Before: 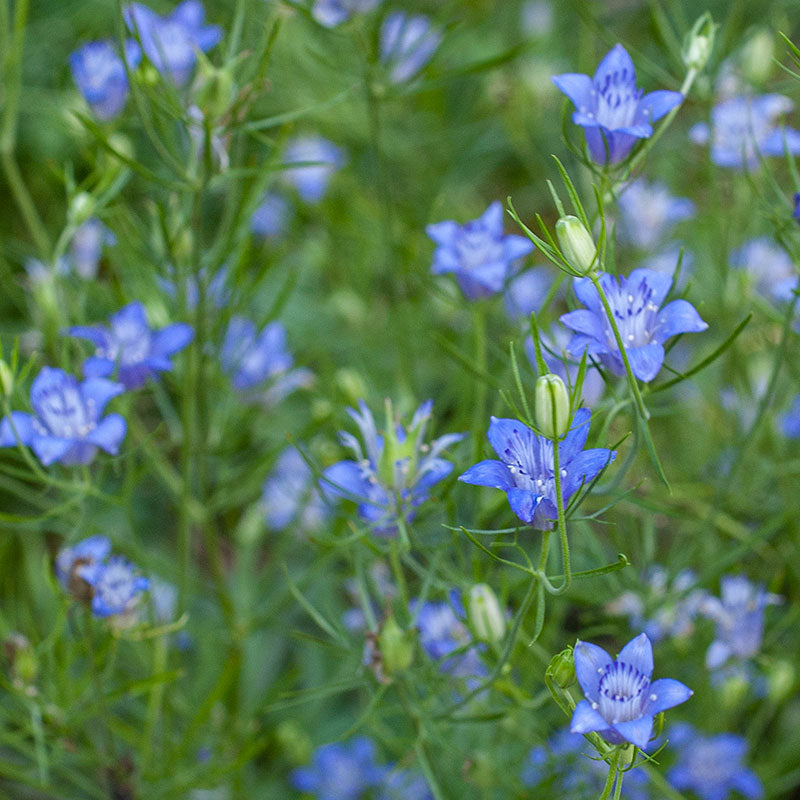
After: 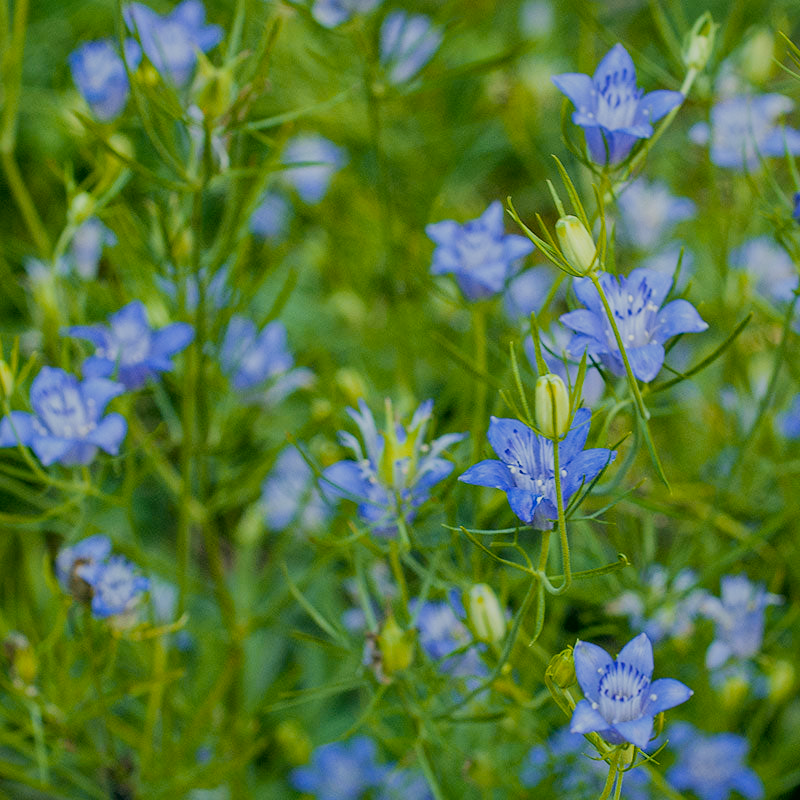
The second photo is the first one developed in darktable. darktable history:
filmic rgb: middle gray luminance 29.2%, black relative exposure -10.34 EV, white relative exposure 5.51 EV, target black luminance 0%, hardness 3.92, latitude 1.7%, contrast 1.131, highlights saturation mix 5.9%, shadows ↔ highlights balance 14.85%
color zones: curves: ch1 [(0.24, 0.634) (0.75, 0.5)]; ch2 [(0.253, 0.437) (0.745, 0.491)]
color correction: highlights a* -0.487, highlights b* 9.36, shadows a* -9.21, shadows b* 1.55
shadows and highlights: on, module defaults
